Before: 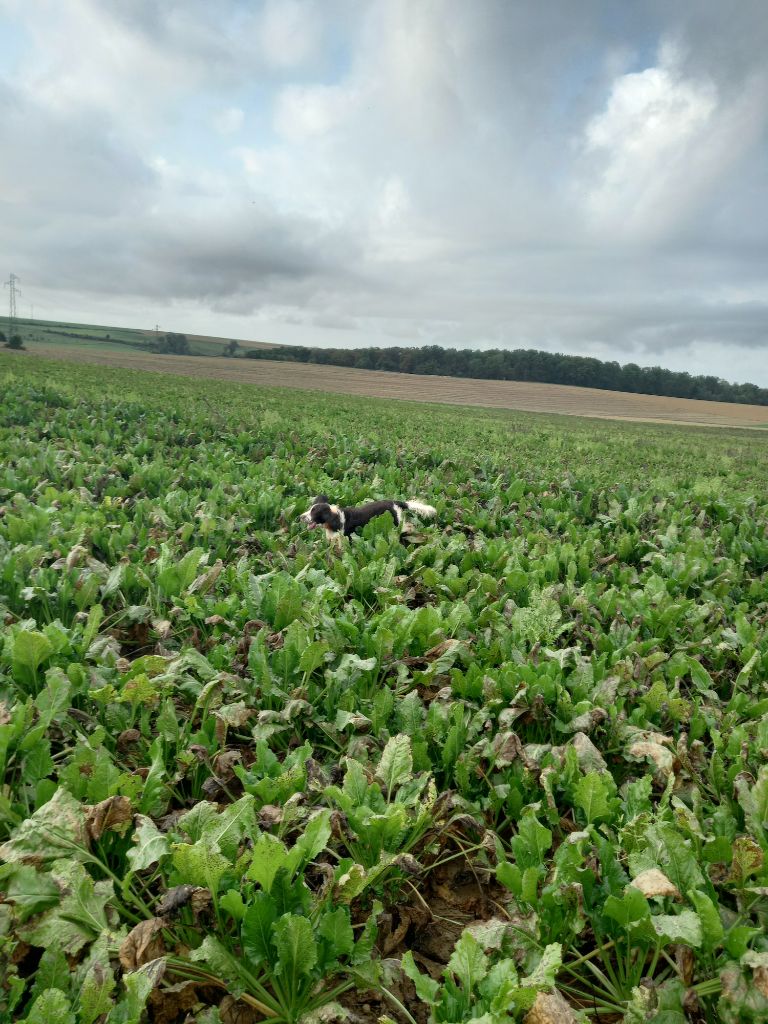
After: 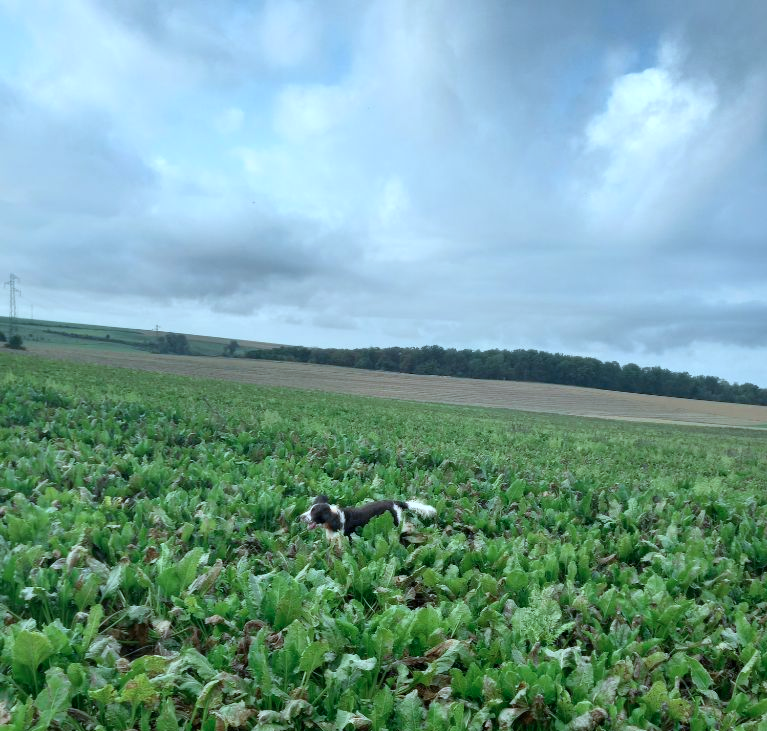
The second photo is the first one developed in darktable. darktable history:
tone equalizer: on, module defaults
crop: bottom 28.576%
color calibration: illuminant as shot in camera, x 0.383, y 0.38, temperature 3949.15 K, gamut compression 1.66
